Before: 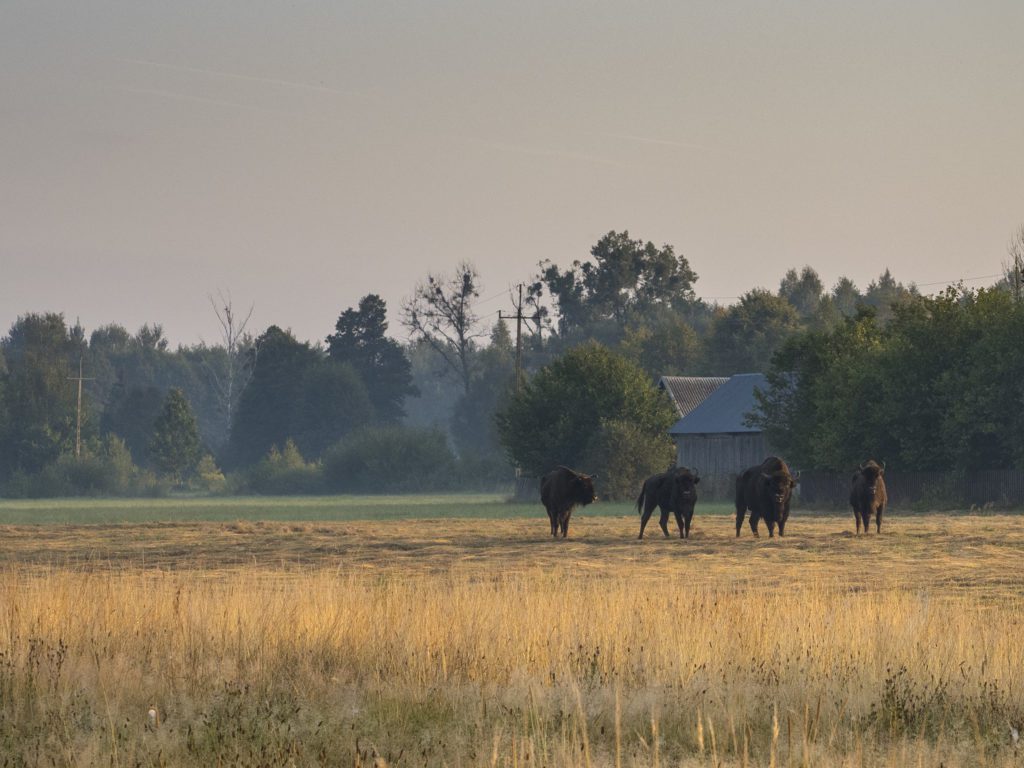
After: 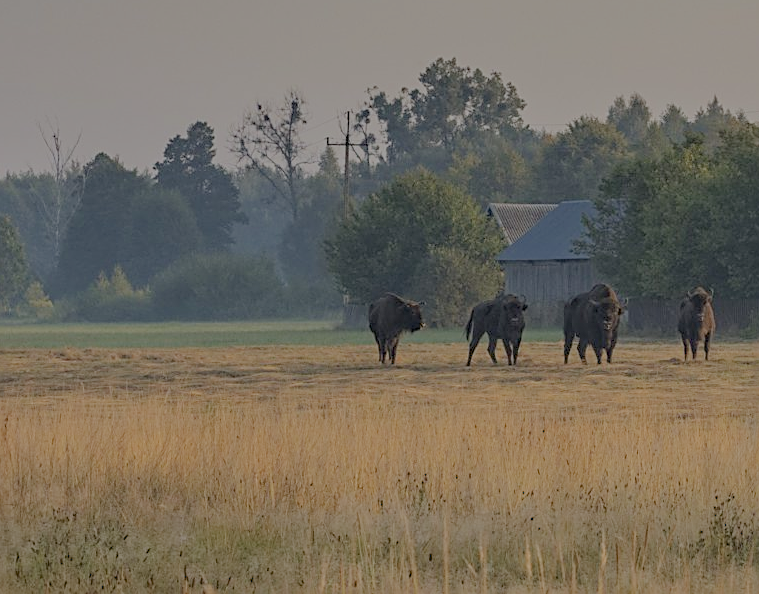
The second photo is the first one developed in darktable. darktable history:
sharpen: amount 0.585
color zones: curves: ch0 [(0, 0.5) (0.143, 0.5) (0.286, 0.5) (0.429, 0.5) (0.571, 0.5) (0.714, 0.476) (0.857, 0.5) (1, 0.5)]; ch2 [(0, 0.5) (0.143, 0.5) (0.286, 0.5) (0.429, 0.5) (0.571, 0.5) (0.714, 0.487) (0.857, 0.5) (1, 0.5)]
crop: left 16.837%, top 22.615%, right 8.958%
filmic rgb: black relative exposure -8.02 EV, white relative exposure 8.02 EV, target black luminance 0%, hardness 2.51, latitude 76.39%, contrast 0.547, shadows ↔ highlights balance 0.001%
haze removal: compatibility mode true, adaptive false
